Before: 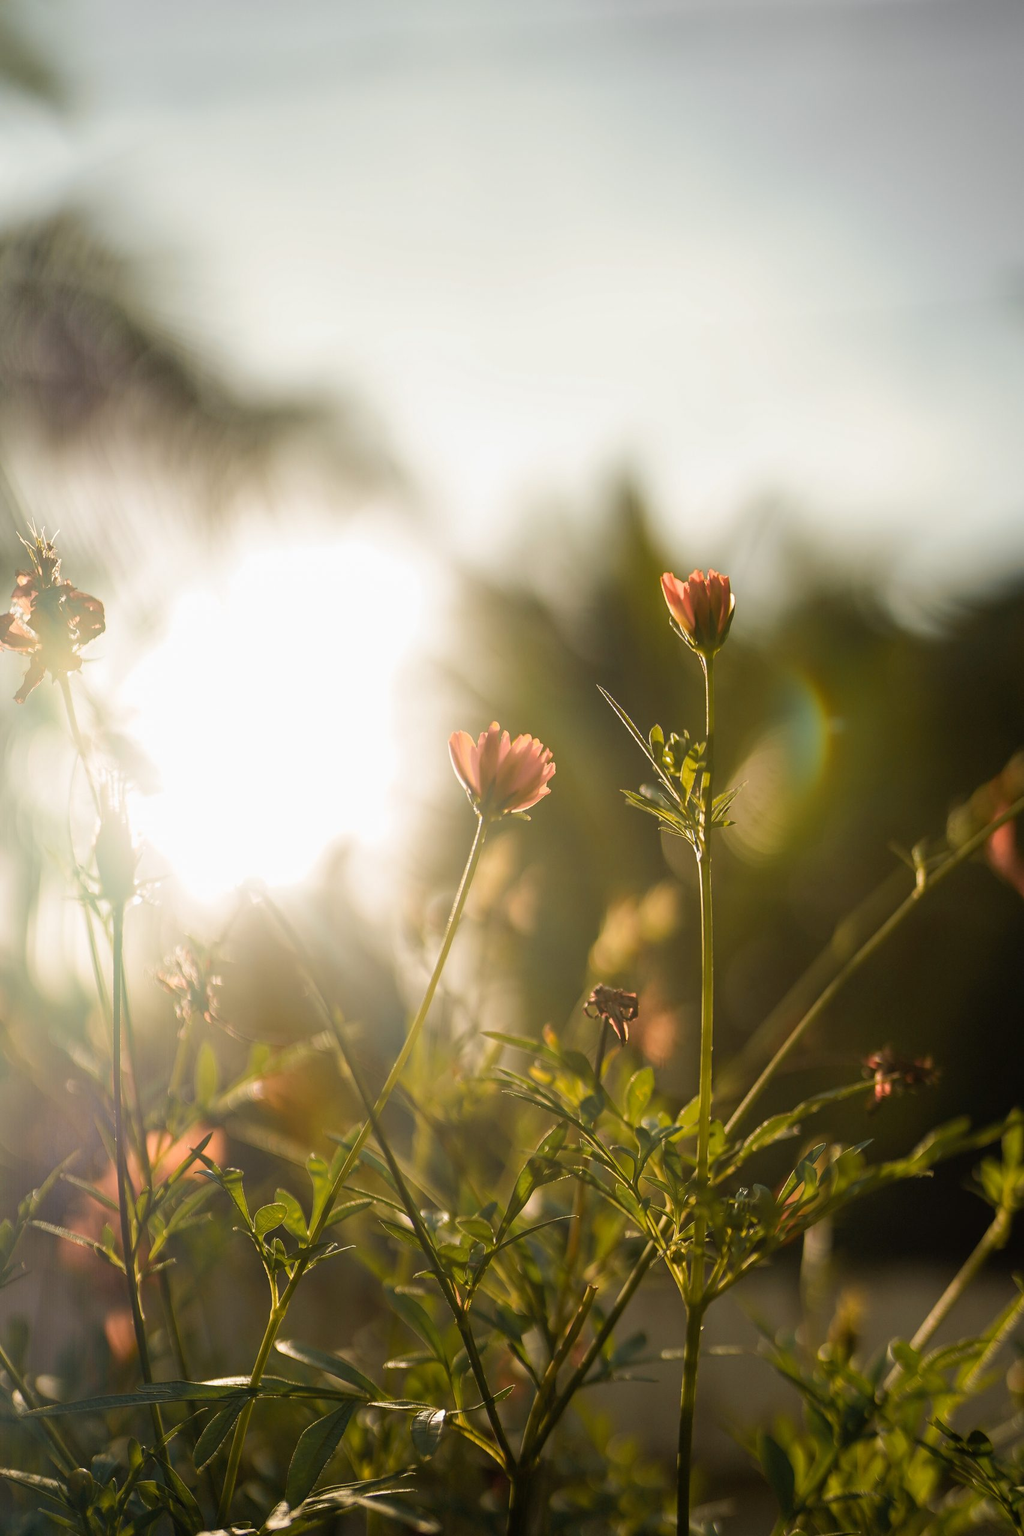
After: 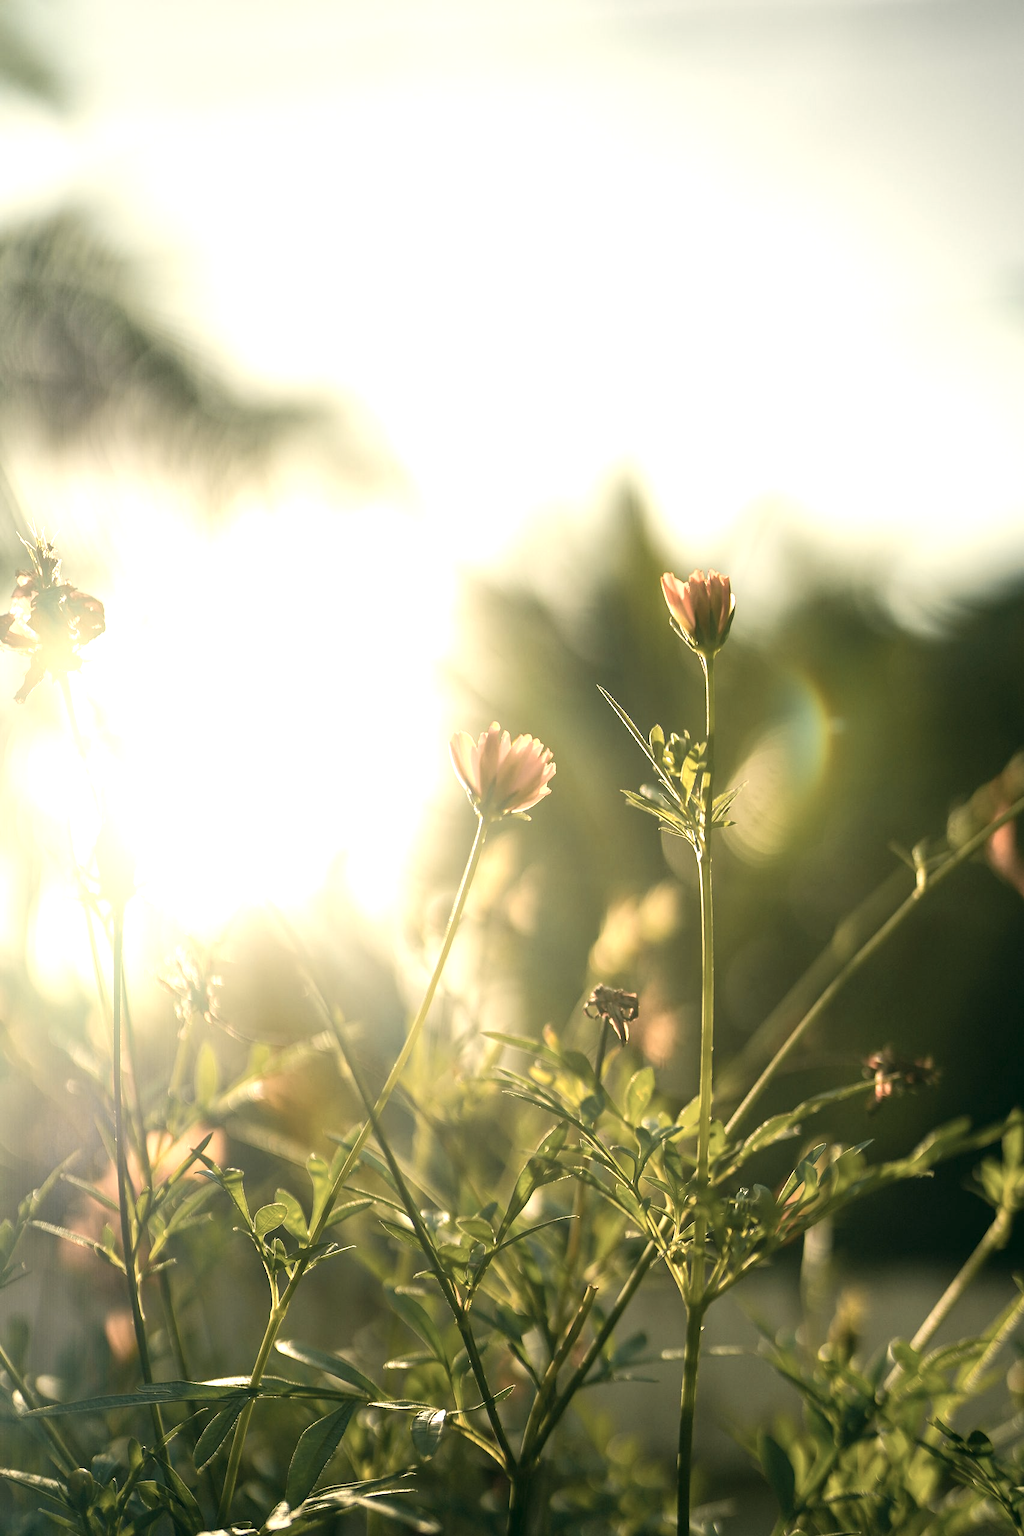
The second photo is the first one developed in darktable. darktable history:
contrast brightness saturation: contrast 0.1, saturation -0.36
tone equalizer: on, module defaults
color correction: highlights a* -0.482, highlights b* 9.48, shadows a* -9.48, shadows b* 0.803
exposure: black level correction -0.001, exposure 0.9 EV, compensate exposure bias true, compensate highlight preservation false
